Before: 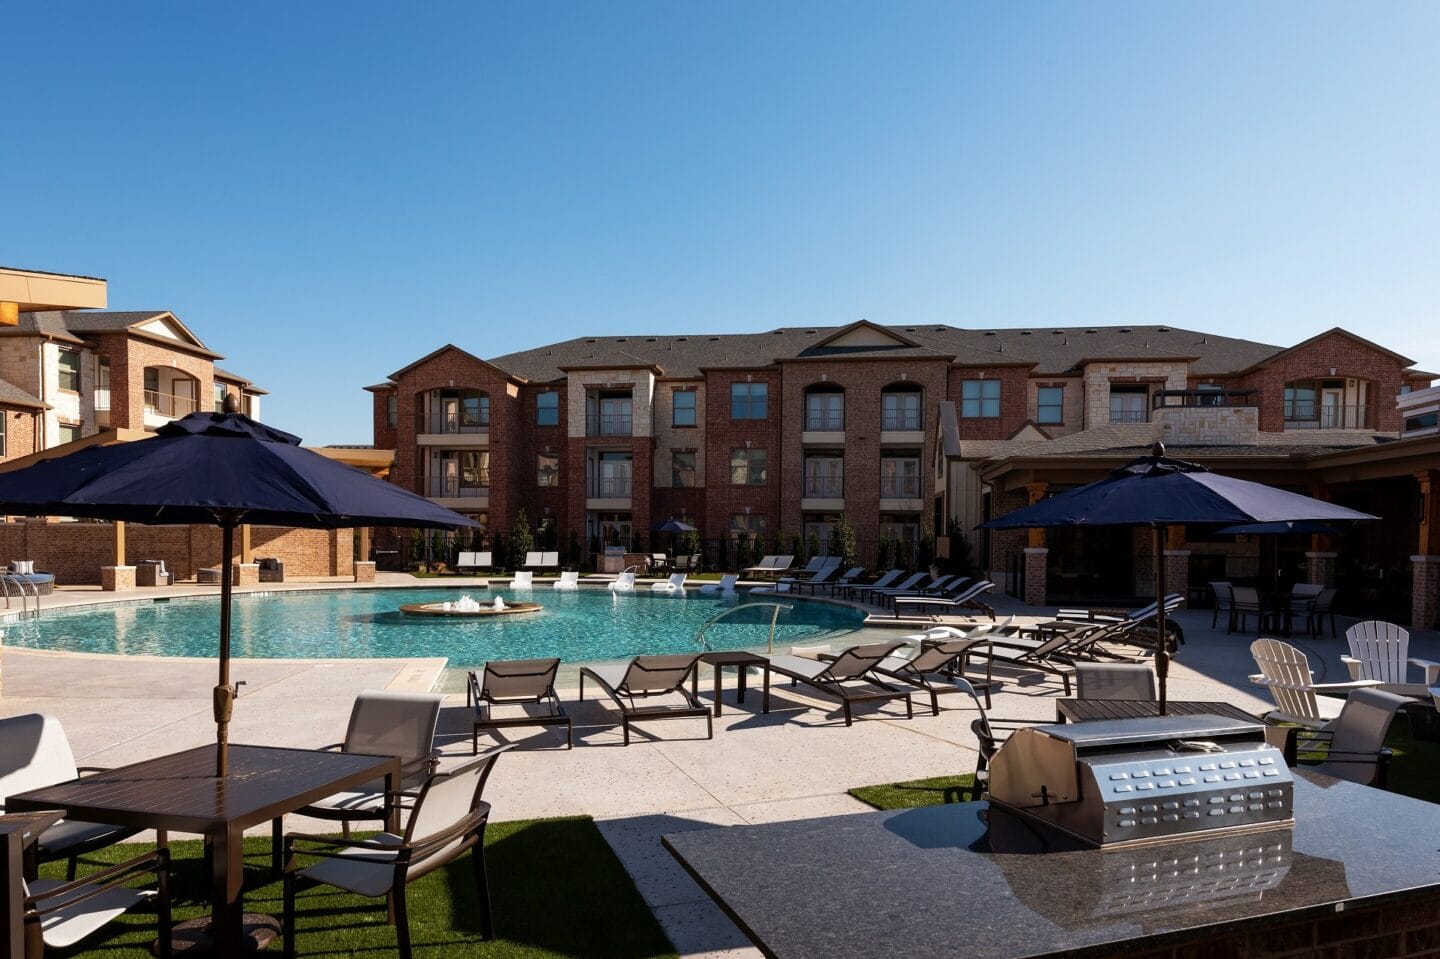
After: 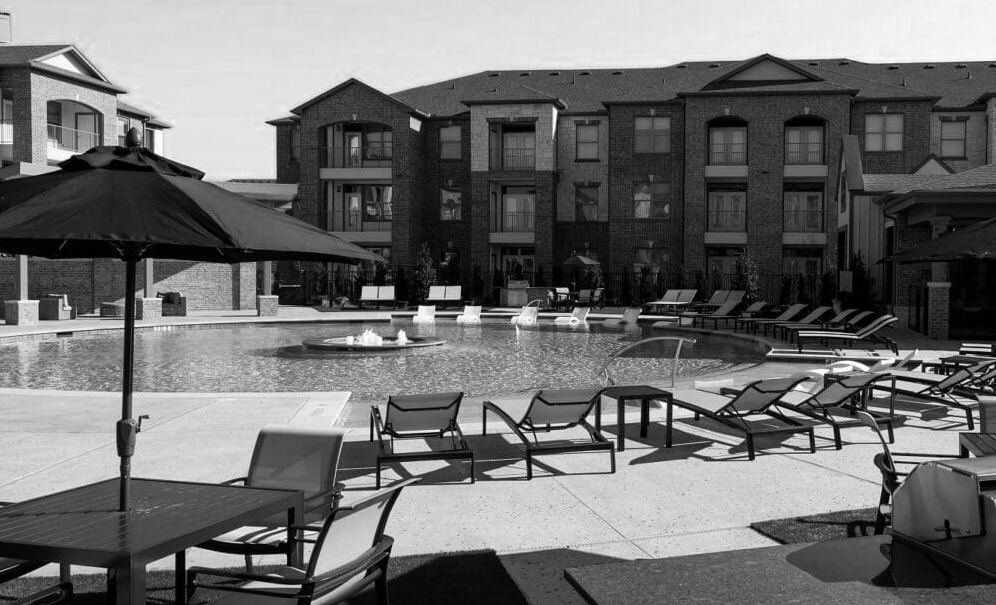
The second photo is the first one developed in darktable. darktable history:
color zones: curves: ch0 [(0, 0.613) (0.01, 0.613) (0.245, 0.448) (0.498, 0.529) (0.642, 0.665) (0.879, 0.777) (0.99, 0.613)]; ch1 [(0, 0) (0.143, 0) (0.286, 0) (0.429, 0) (0.571, 0) (0.714, 0) (0.857, 0)]
crop: left 6.761%, top 27.8%, right 24.062%, bottom 9.08%
